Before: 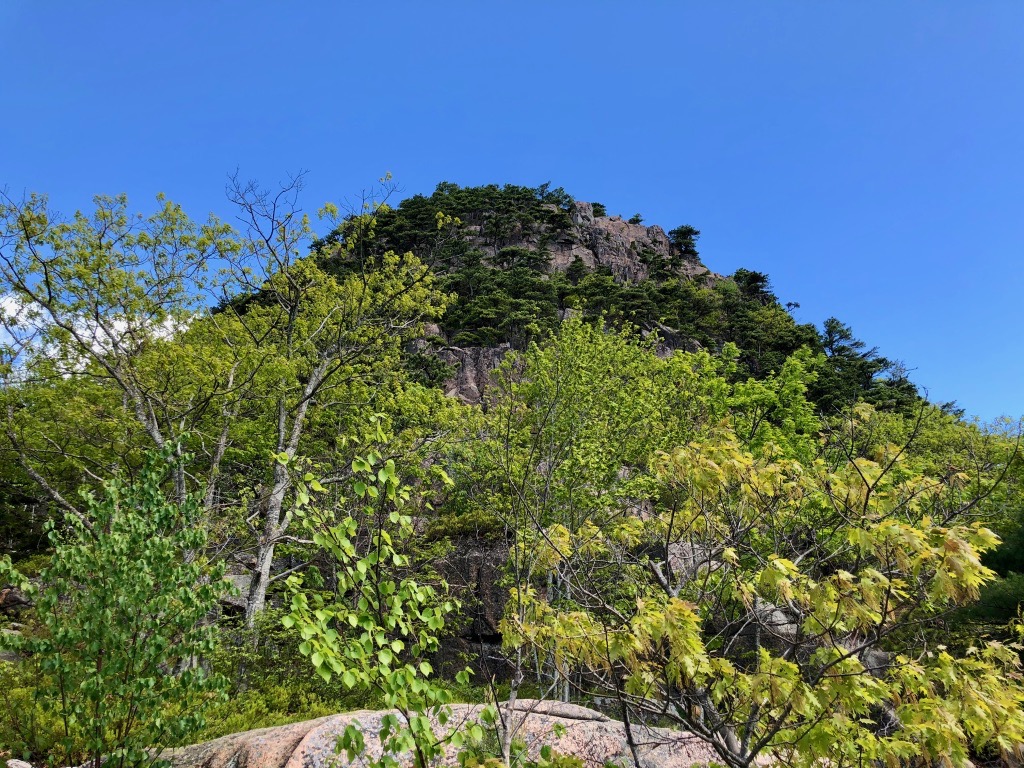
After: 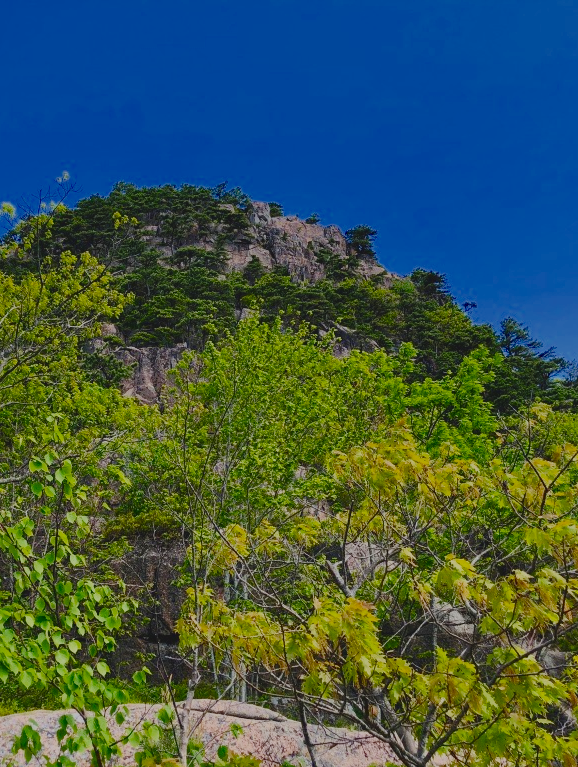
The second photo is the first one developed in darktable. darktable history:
color balance rgb: perceptual saturation grading › global saturation 19.988%, global vibrance 10.386%, saturation formula JzAzBz (2021)
crop: left 31.586%, top 0.006%, right 11.894%
exposure: black level correction -0.006, exposure 1 EV, compensate highlight preservation false
tone equalizer: edges refinement/feathering 500, mask exposure compensation -1.57 EV, preserve details no
filmic rgb: black relative exposure -15.89 EV, white relative exposure 7.99 EV, hardness 4.19, latitude 49.74%, contrast 0.516
contrast brightness saturation: contrast 0.217, brightness -0.185, saturation 0.24
tone curve: curves: ch0 [(0, 0) (0.003, 0.003) (0.011, 0.011) (0.025, 0.024) (0.044, 0.043) (0.069, 0.068) (0.1, 0.097) (0.136, 0.132) (0.177, 0.173) (0.224, 0.219) (0.277, 0.27) (0.335, 0.327) (0.399, 0.389) (0.468, 0.457) (0.543, 0.549) (0.623, 0.628) (0.709, 0.713) (0.801, 0.803) (0.898, 0.899) (1, 1)], color space Lab, linked channels, preserve colors none
